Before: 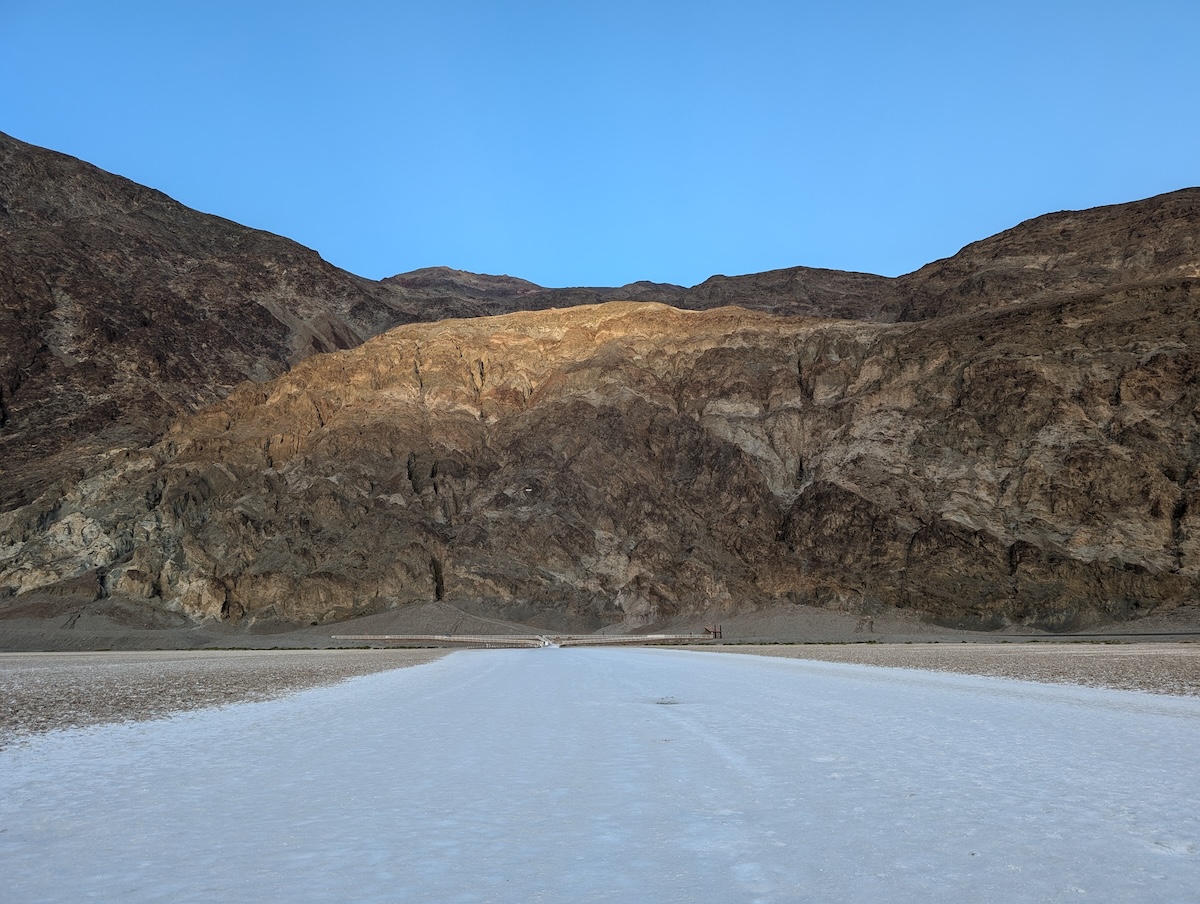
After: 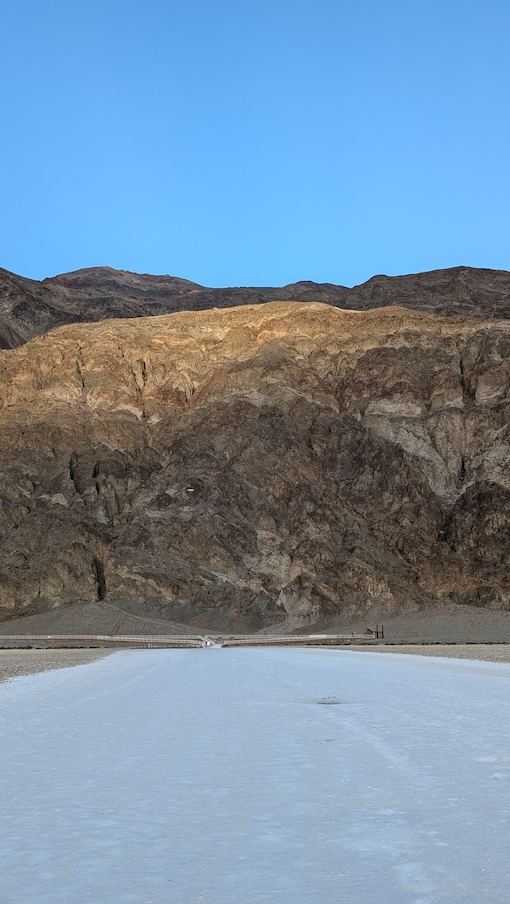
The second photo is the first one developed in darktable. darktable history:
crop: left 28.236%, right 29.234%
